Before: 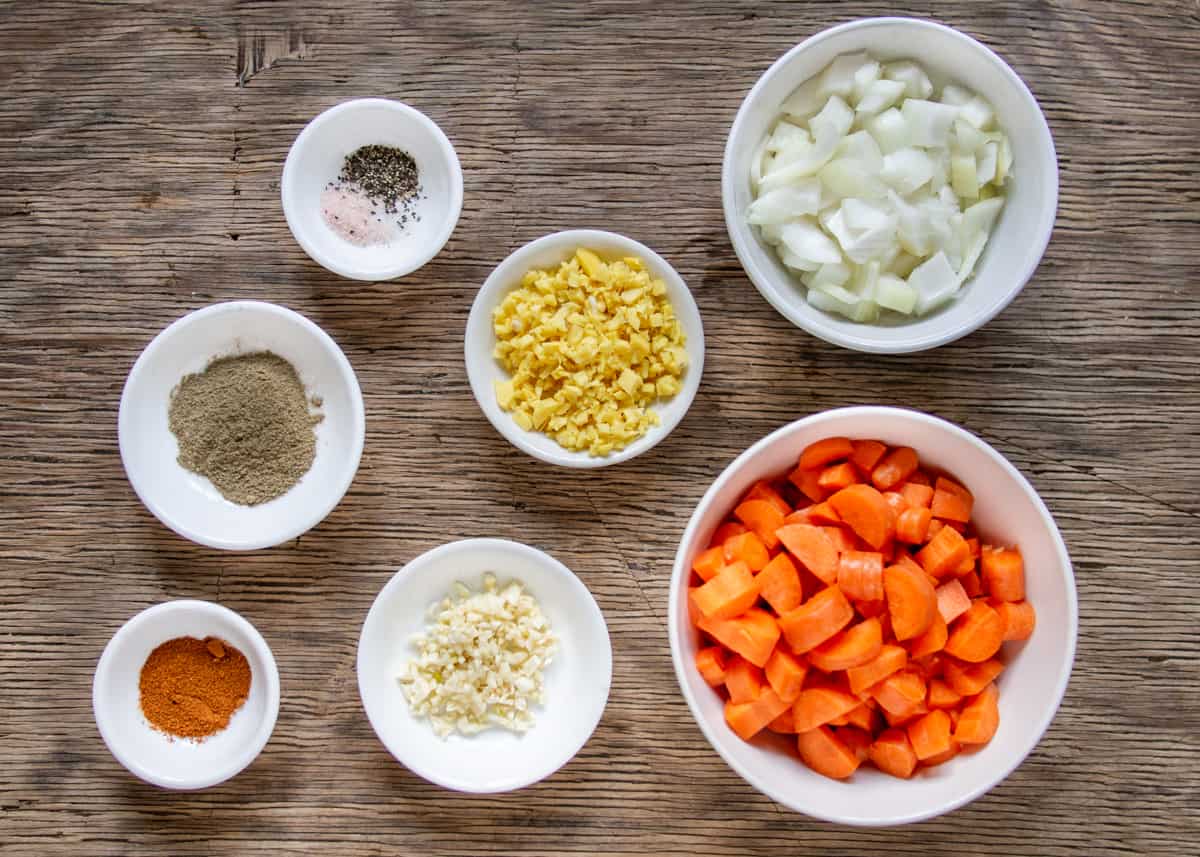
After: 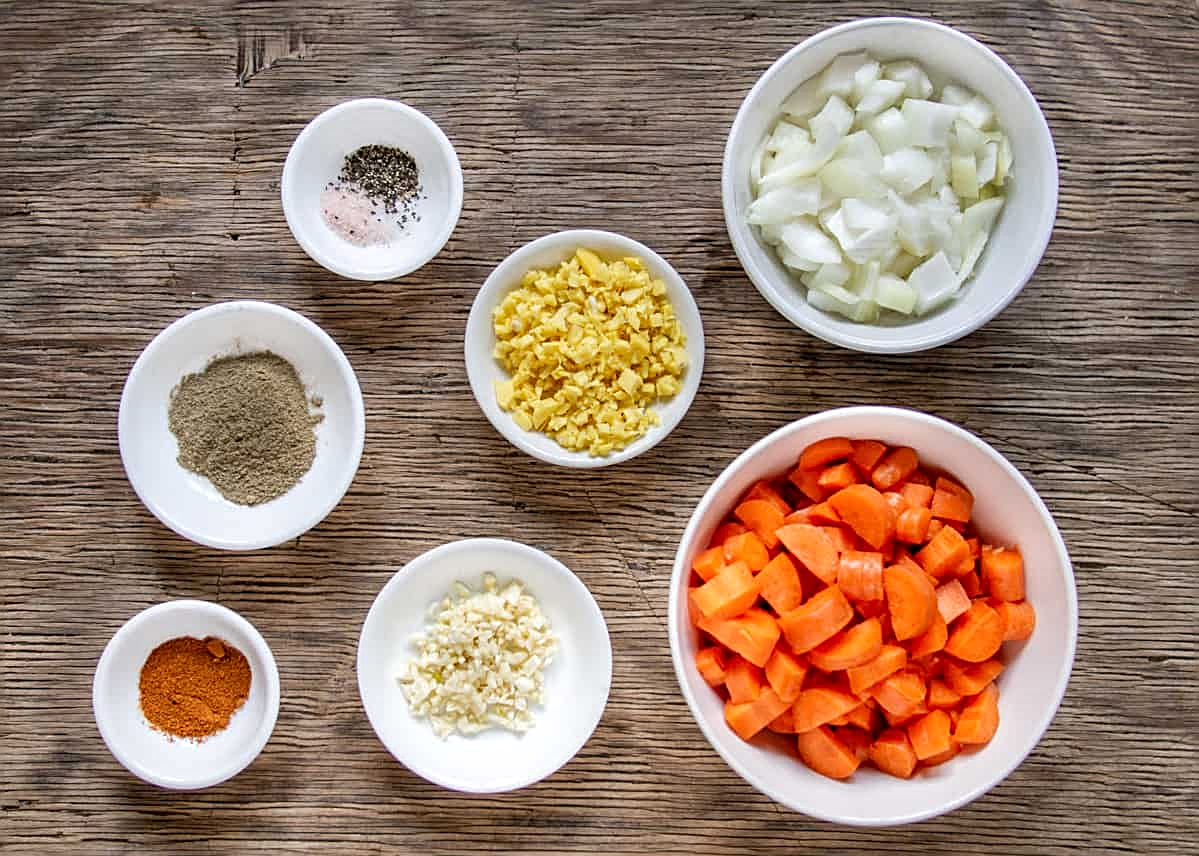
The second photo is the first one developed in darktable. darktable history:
sharpen: on, module defaults
crop: left 0.064%
local contrast: highlights 105%, shadows 101%, detail 119%, midtone range 0.2
